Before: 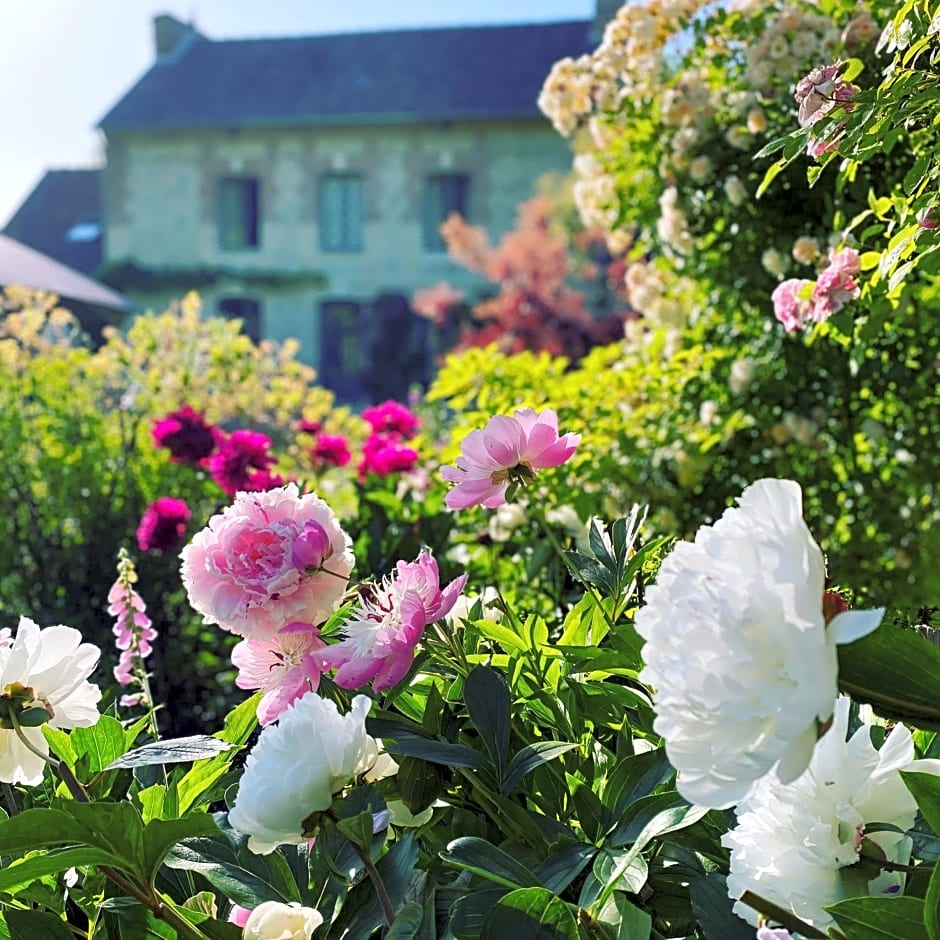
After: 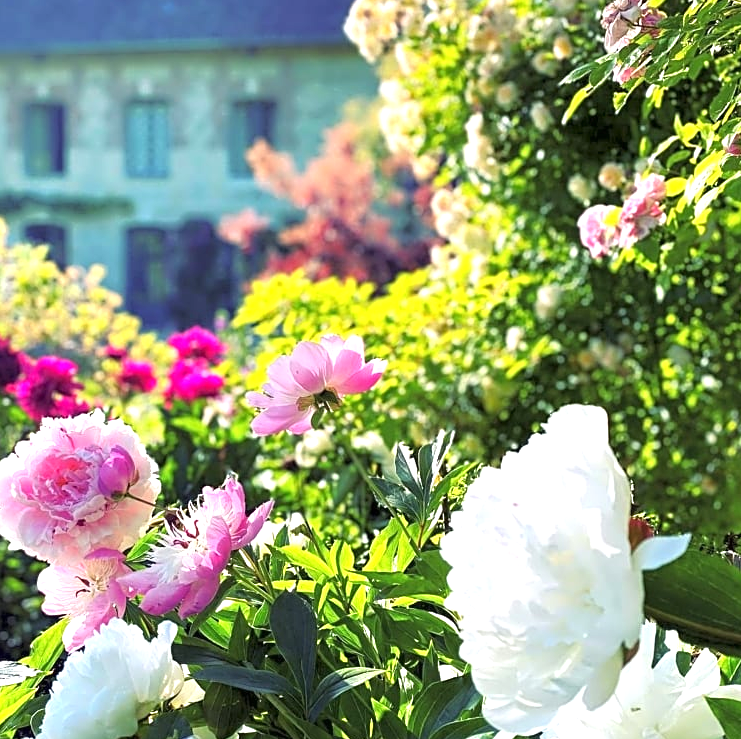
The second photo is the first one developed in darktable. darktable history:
crop and rotate: left 20.74%, top 7.912%, right 0.375%, bottom 13.378%
exposure: black level correction 0, exposure 0.7 EV, compensate exposure bias true, compensate highlight preservation false
